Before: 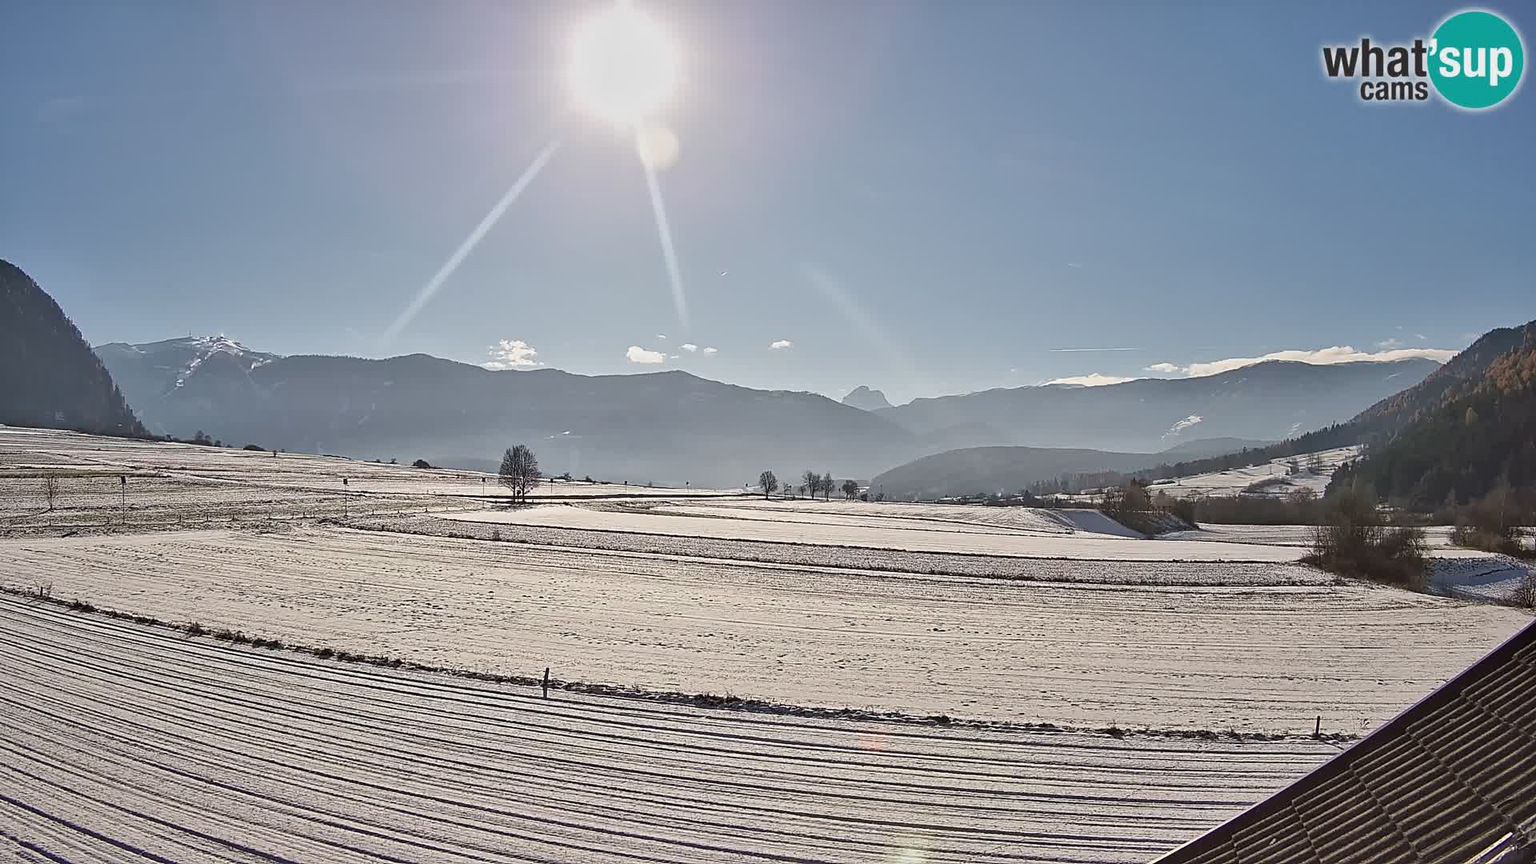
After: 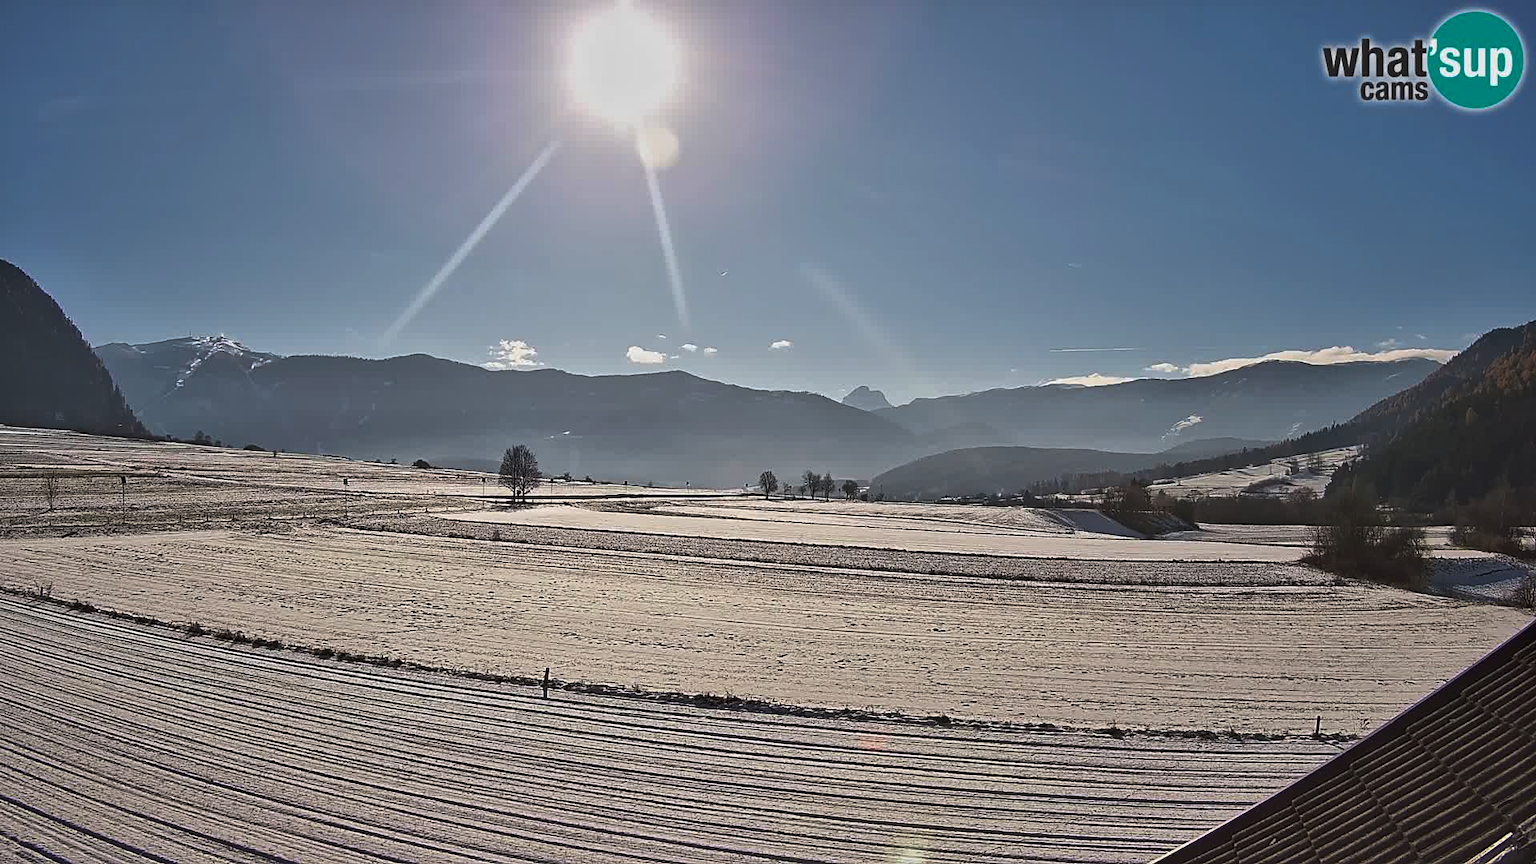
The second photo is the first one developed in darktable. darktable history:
fill light: on, module defaults
tone curve: curves: ch0 [(0, 0) (0.536, 0.402) (1, 1)], preserve colors none
